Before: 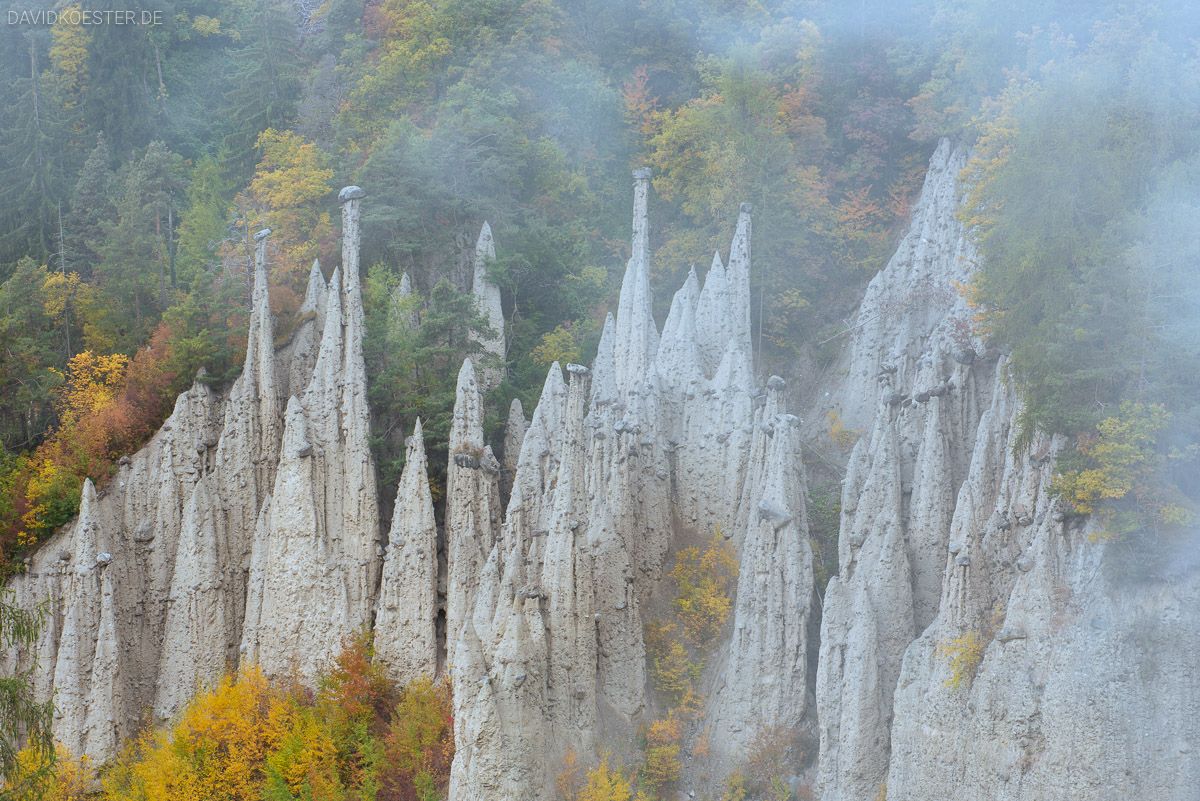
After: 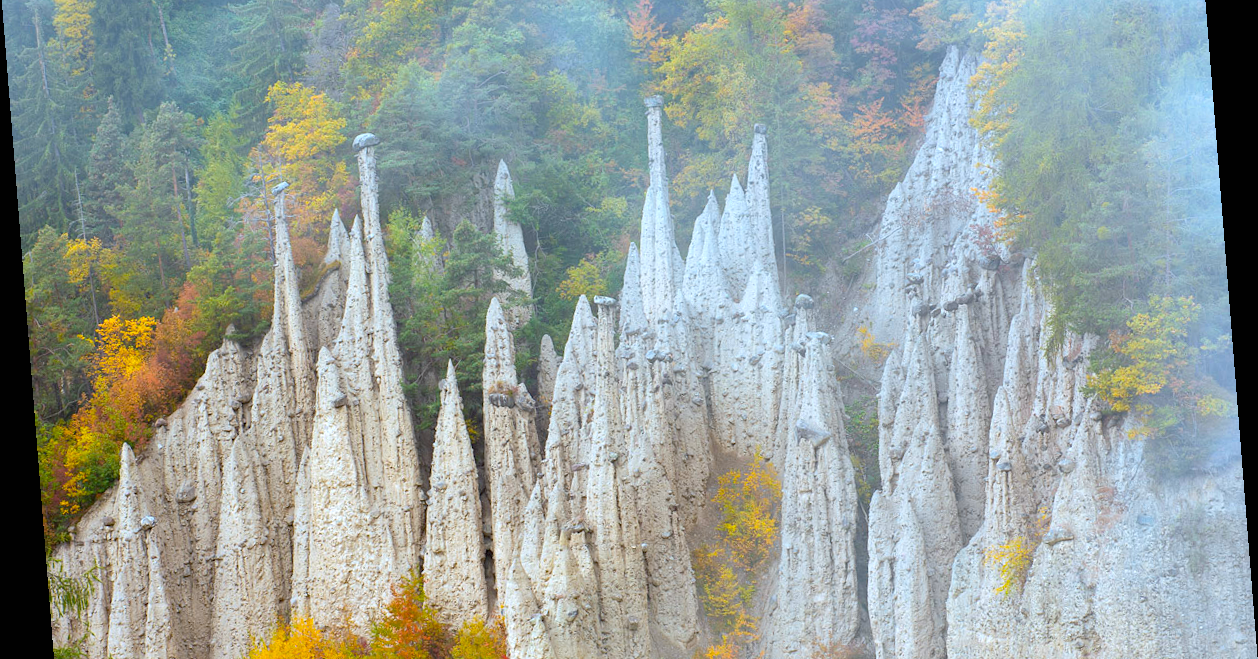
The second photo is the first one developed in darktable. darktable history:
exposure: black level correction 0, exposure 0.5 EV, compensate highlight preservation false
rotate and perspective: rotation -4.2°, shear 0.006, automatic cropping off
haze removal: strength 0.29, distance 0.25, compatibility mode true, adaptive false
color zones: curves: ch0 [(0, 0.5) (0.143, 0.5) (0.286, 0.5) (0.429, 0.5) (0.571, 0.5) (0.714, 0.476) (0.857, 0.5) (1, 0.5)]; ch2 [(0, 0.5) (0.143, 0.5) (0.286, 0.5) (0.429, 0.5) (0.571, 0.5) (0.714, 0.487) (0.857, 0.5) (1, 0.5)]
crop and rotate: top 12.5%, bottom 12.5%
color balance rgb: perceptual saturation grading › global saturation 25%, global vibrance 20%
